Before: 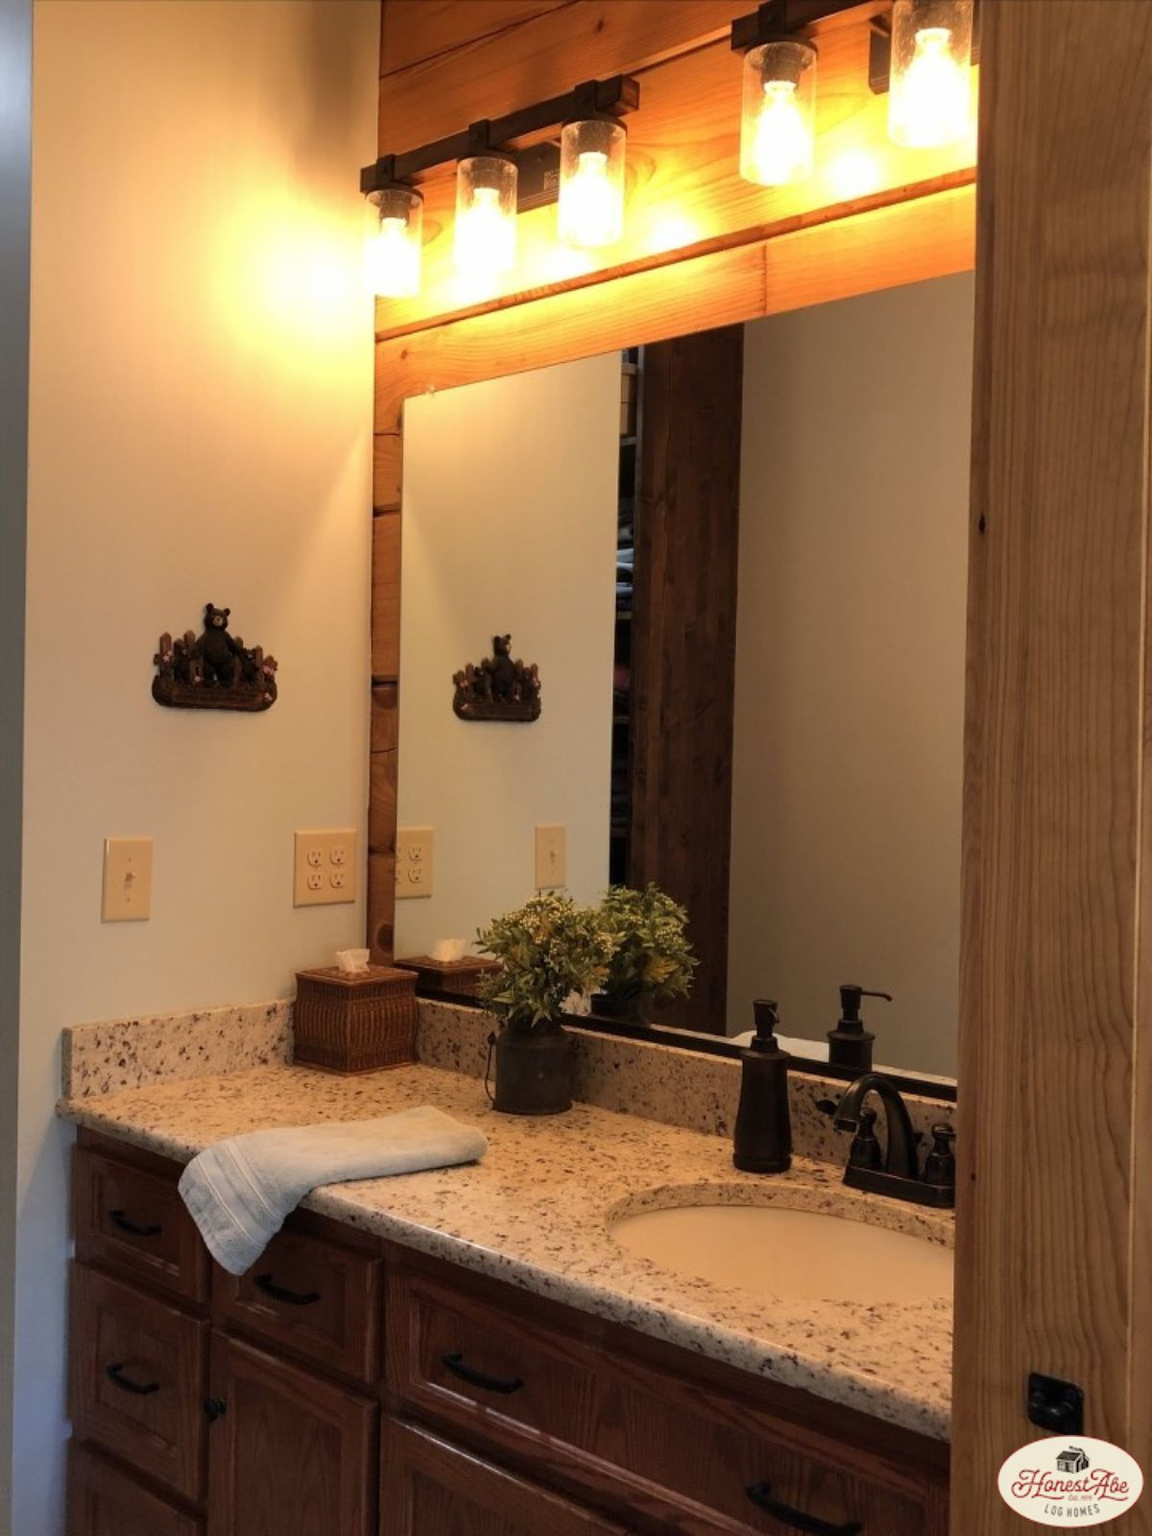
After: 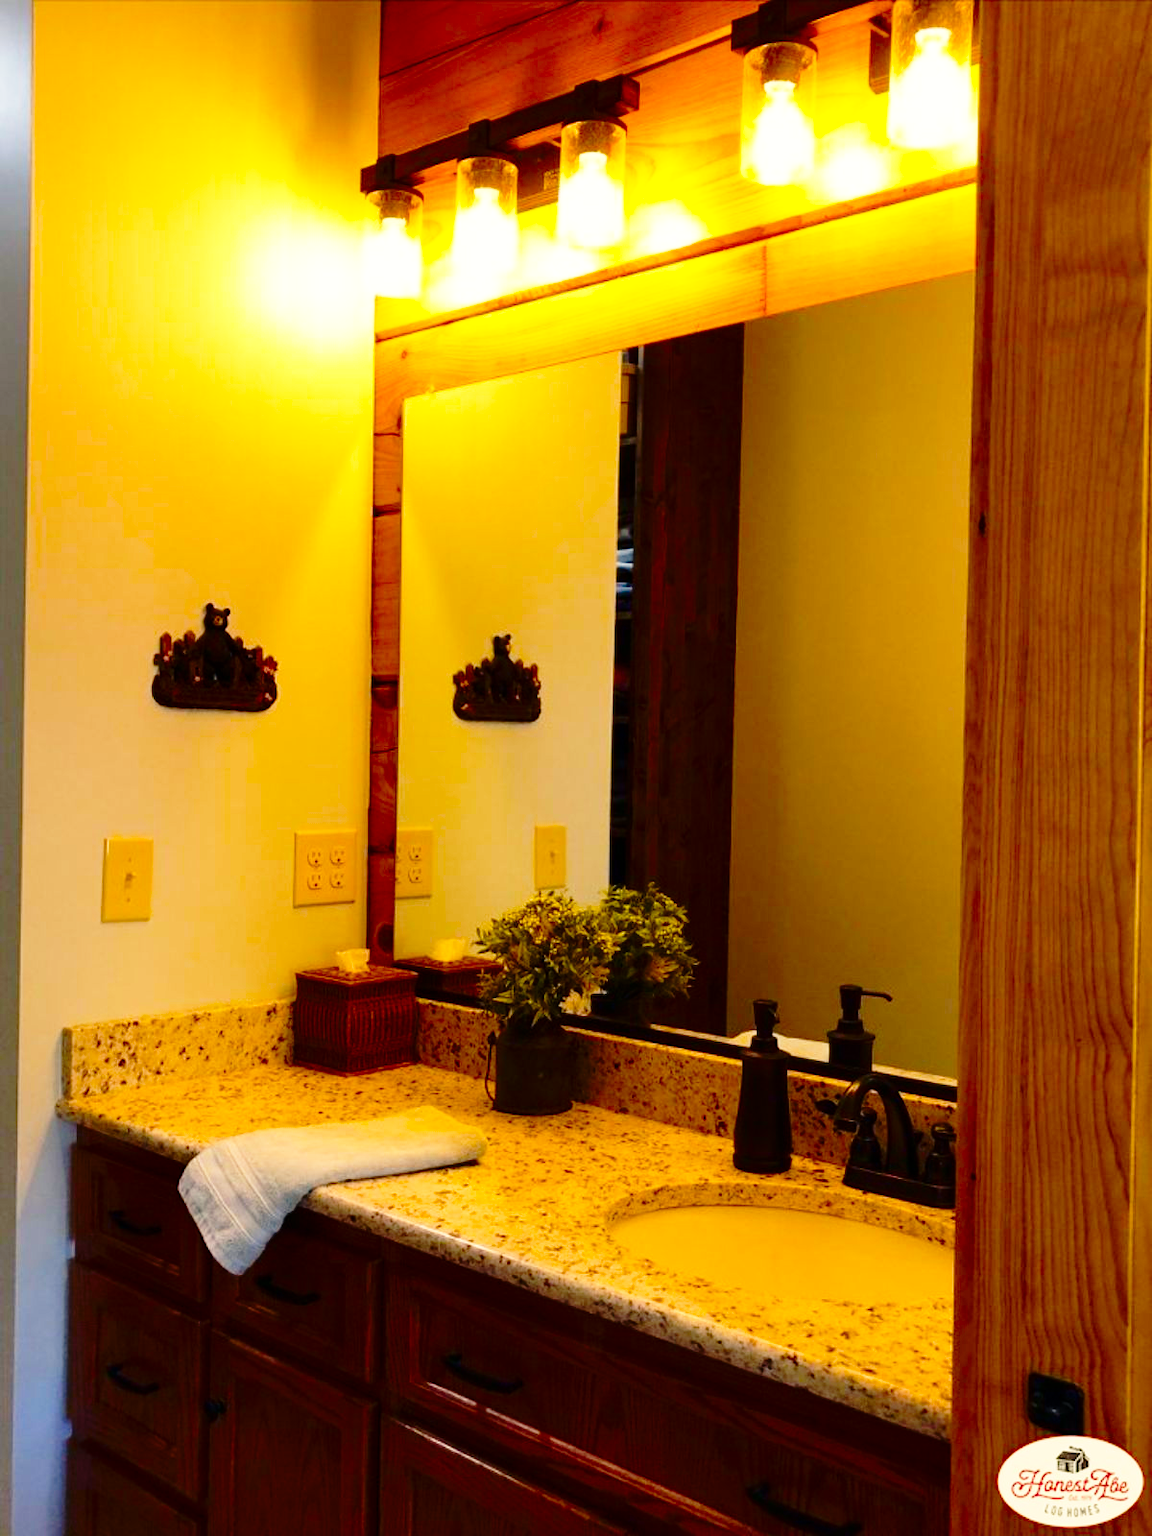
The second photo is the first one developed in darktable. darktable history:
contrast brightness saturation: contrast 0.066, brightness -0.151, saturation 0.11
color balance rgb: shadows lift › chroma 2.061%, shadows lift › hue 246.96°, highlights gain › chroma 3.003%, highlights gain › hue 78.86°, perceptual saturation grading › global saturation 30.22%, global vibrance 33.33%
base curve: curves: ch0 [(0, 0) (0.032, 0.037) (0.105, 0.228) (0.435, 0.76) (0.856, 0.983) (1, 1)], preserve colors none
